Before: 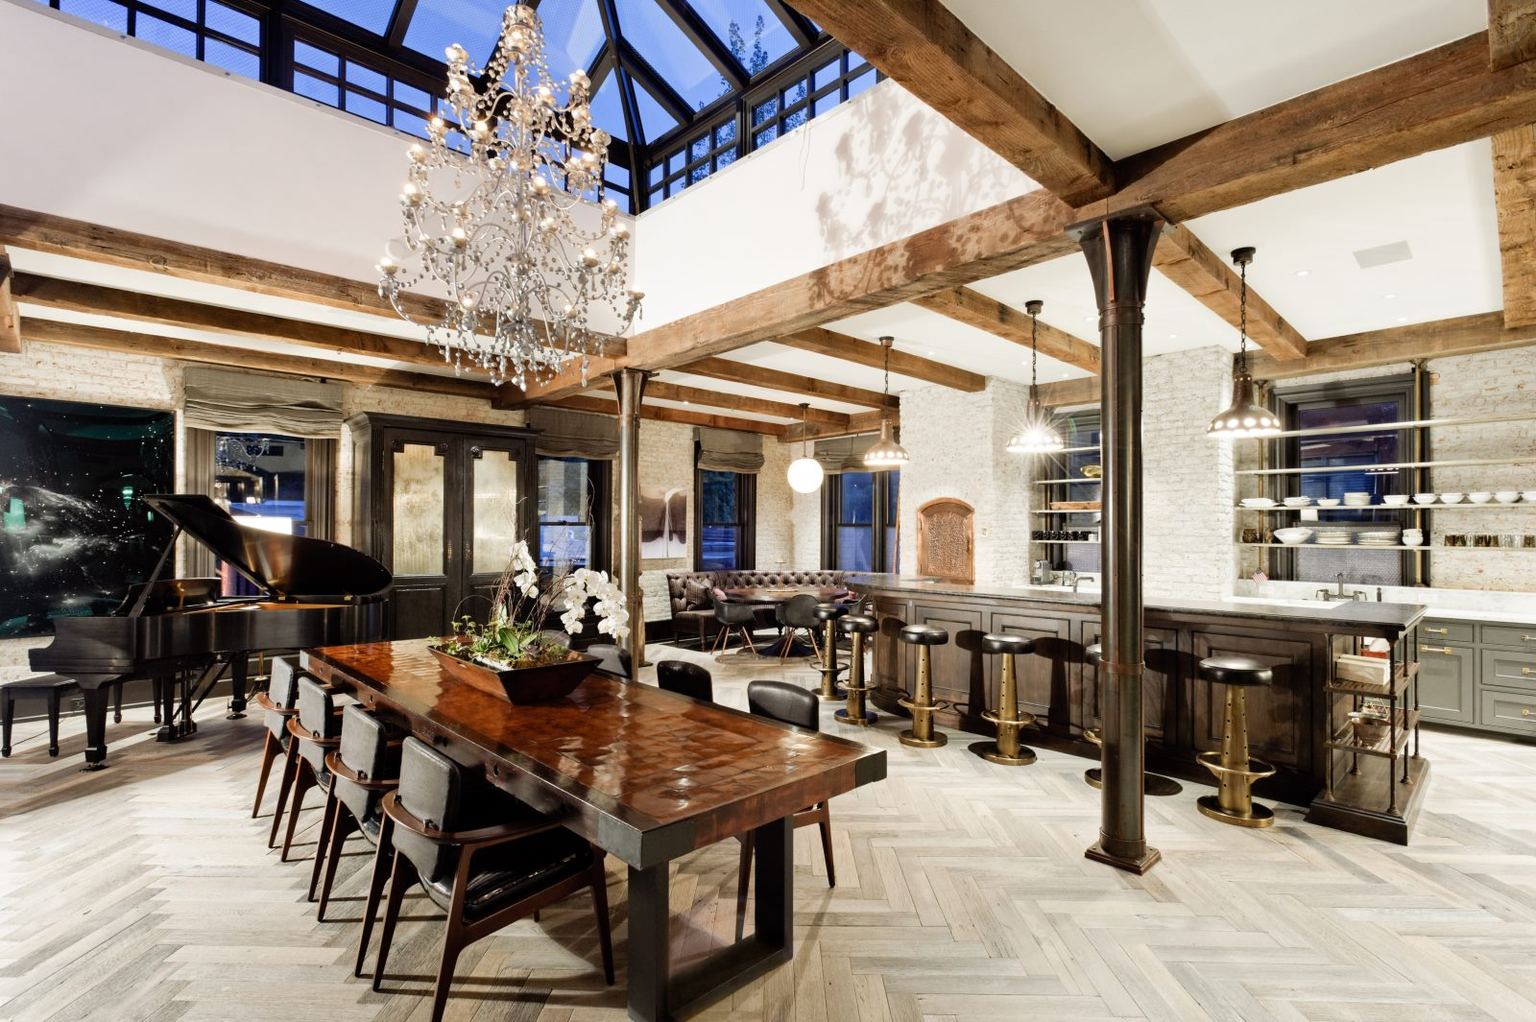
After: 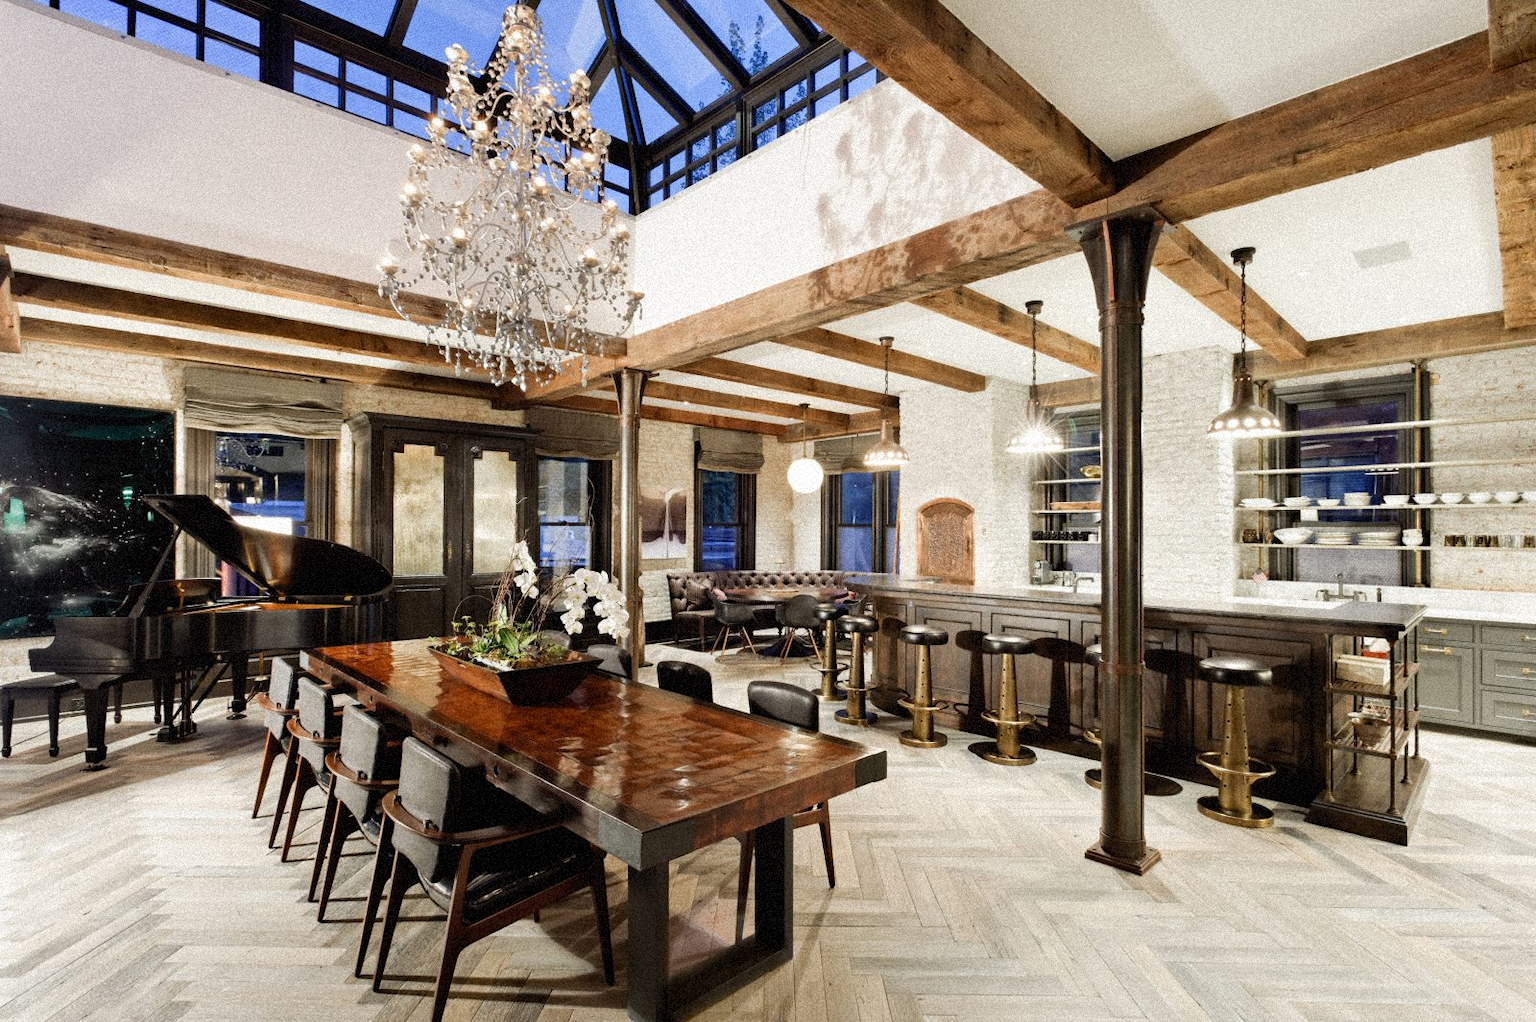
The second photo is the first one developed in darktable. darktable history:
levels: mode automatic
grain: strength 35%, mid-tones bias 0%
